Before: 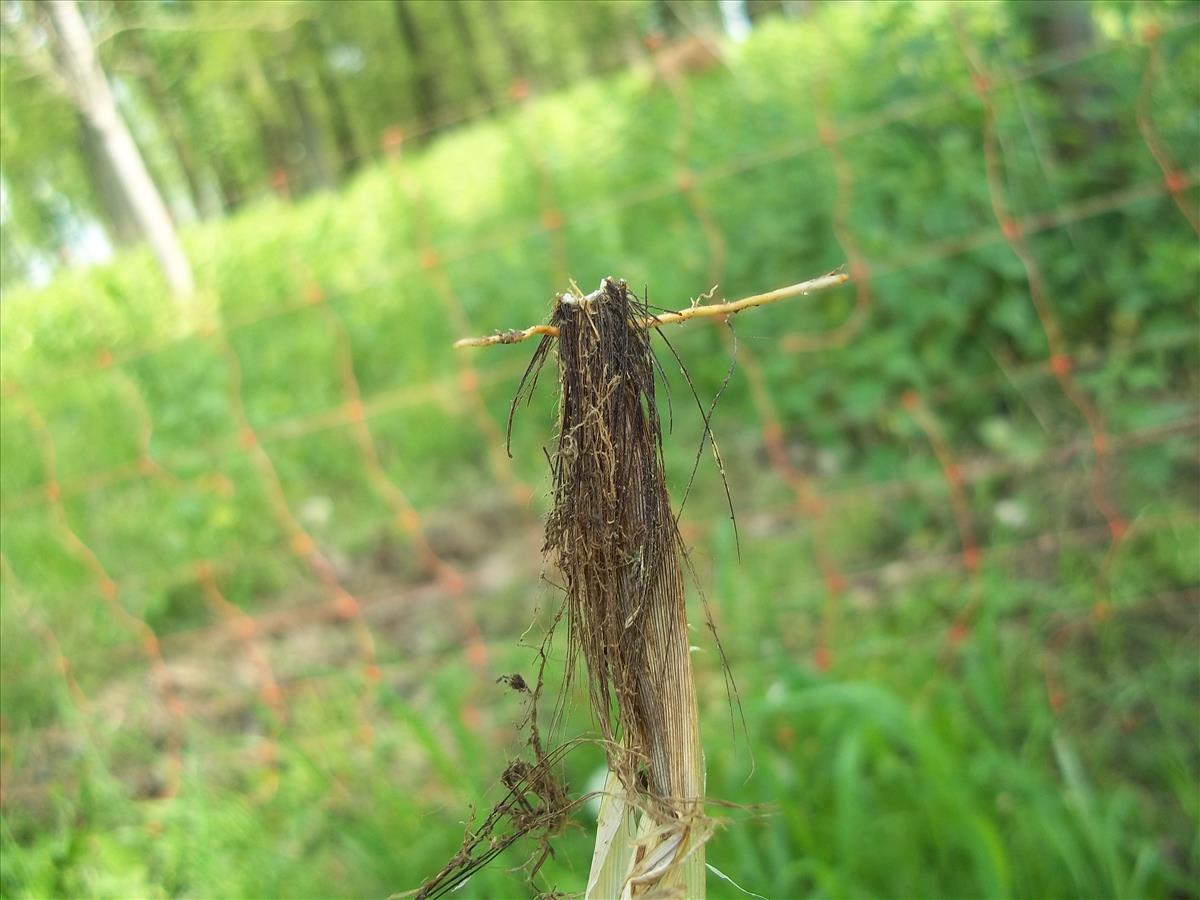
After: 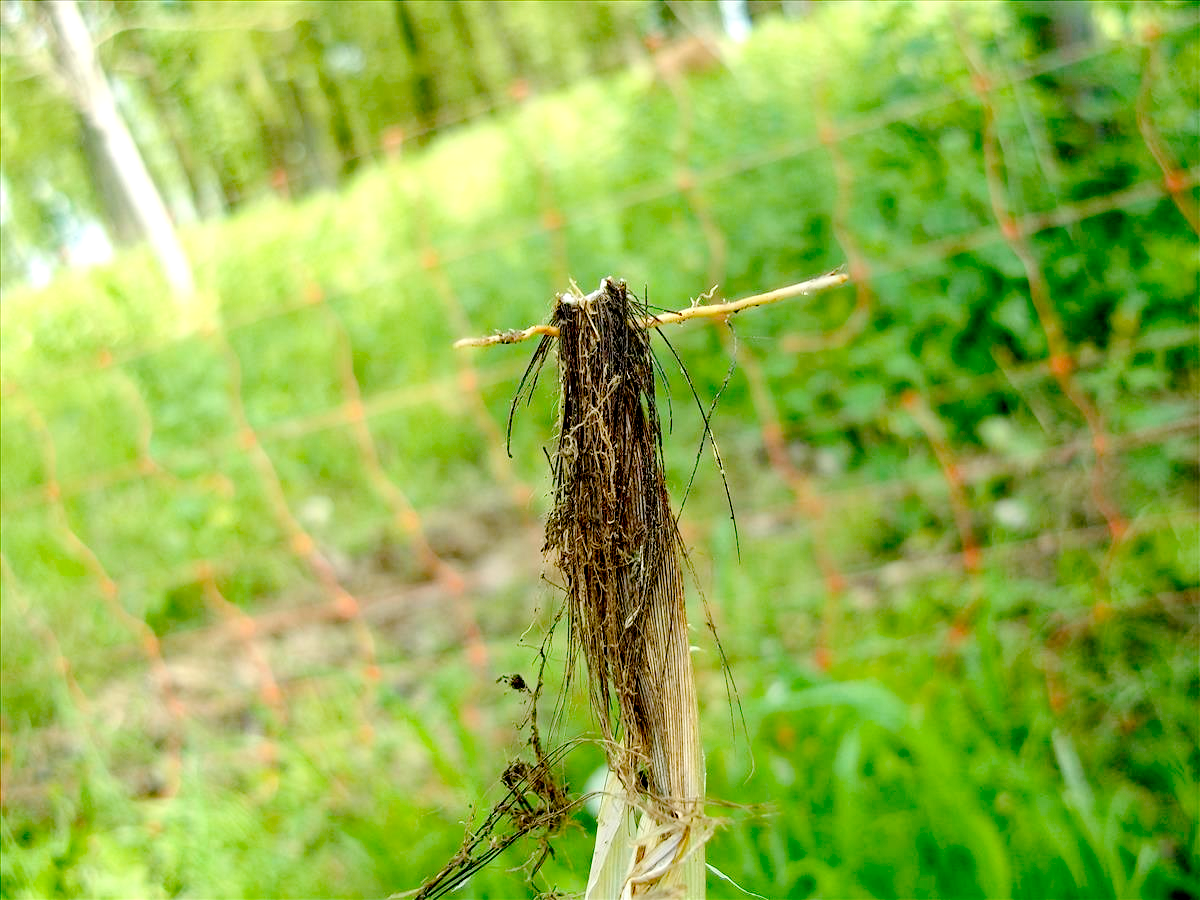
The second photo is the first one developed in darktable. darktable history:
exposure: black level correction 0.032, exposure 0.316 EV, compensate highlight preservation false
haze removal: compatibility mode true, adaptive false
tone curve: curves: ch0 [(0, 0) (0.003, 0.001) (0.011, 0.004) (0.025, 0.013) (0.044, 0.022) (0.069, 0.035) (0.1, 0.053) (0.136, 0.088) (0.177, 0.149) (0.224, 0.213) (0.277, 0.293) (0.335, 0.381) (0.399, 0.463) (0.468, 0.546) (0.543, 0.616) (0.623, 0.693) (0.709, 0.766) (0.801, 0.843) (0.898, 0.921) (1, 1)], preserve colors none
